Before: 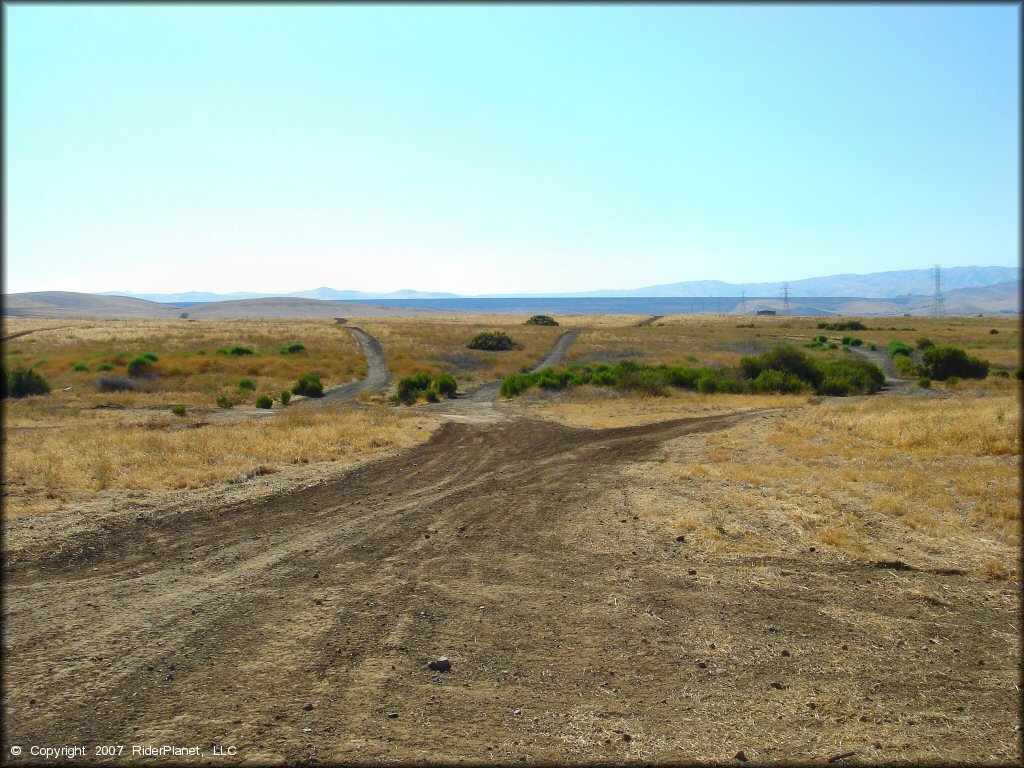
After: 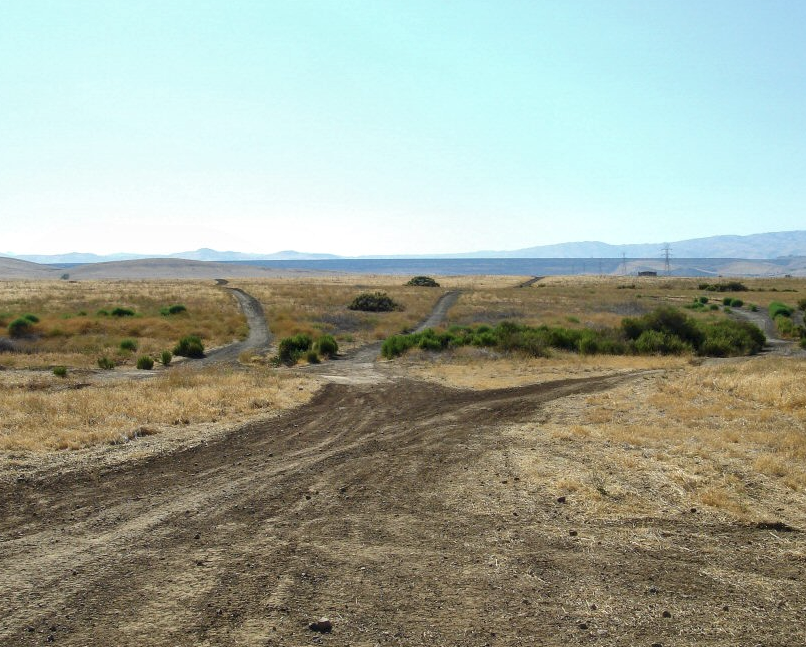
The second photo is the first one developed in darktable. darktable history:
crop: left 11.629%, top 5.13%, right 9.606%, bottom 10.564%
color correction: highlights b* 0.015, saturation 0.793
local contrast: on, module defaults
